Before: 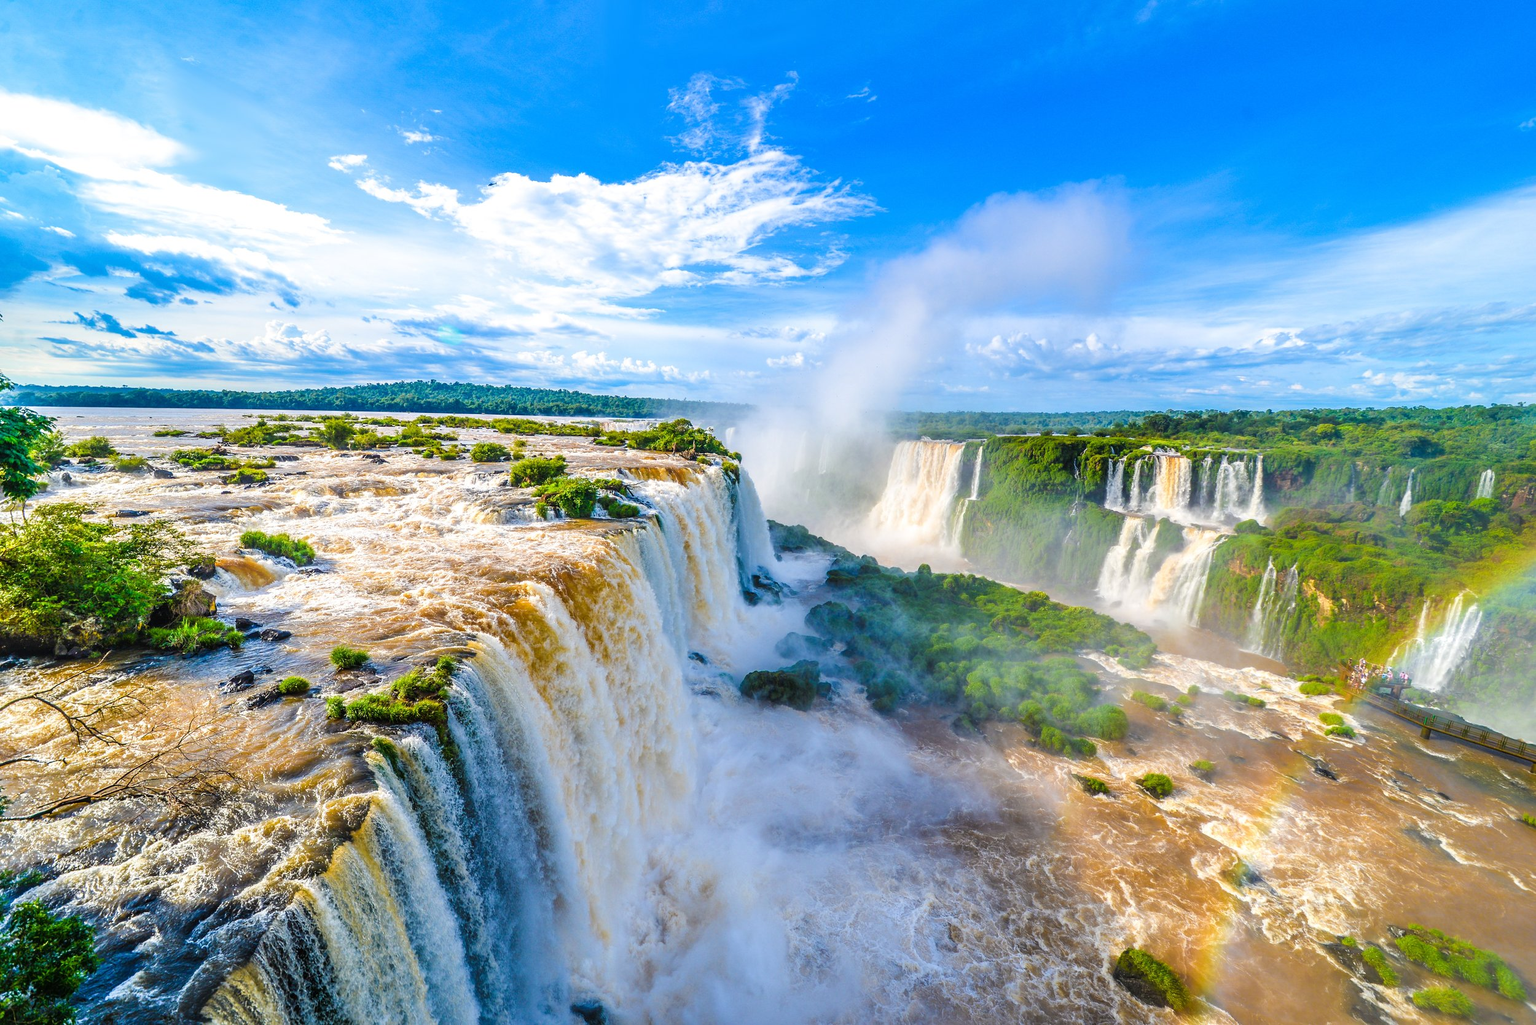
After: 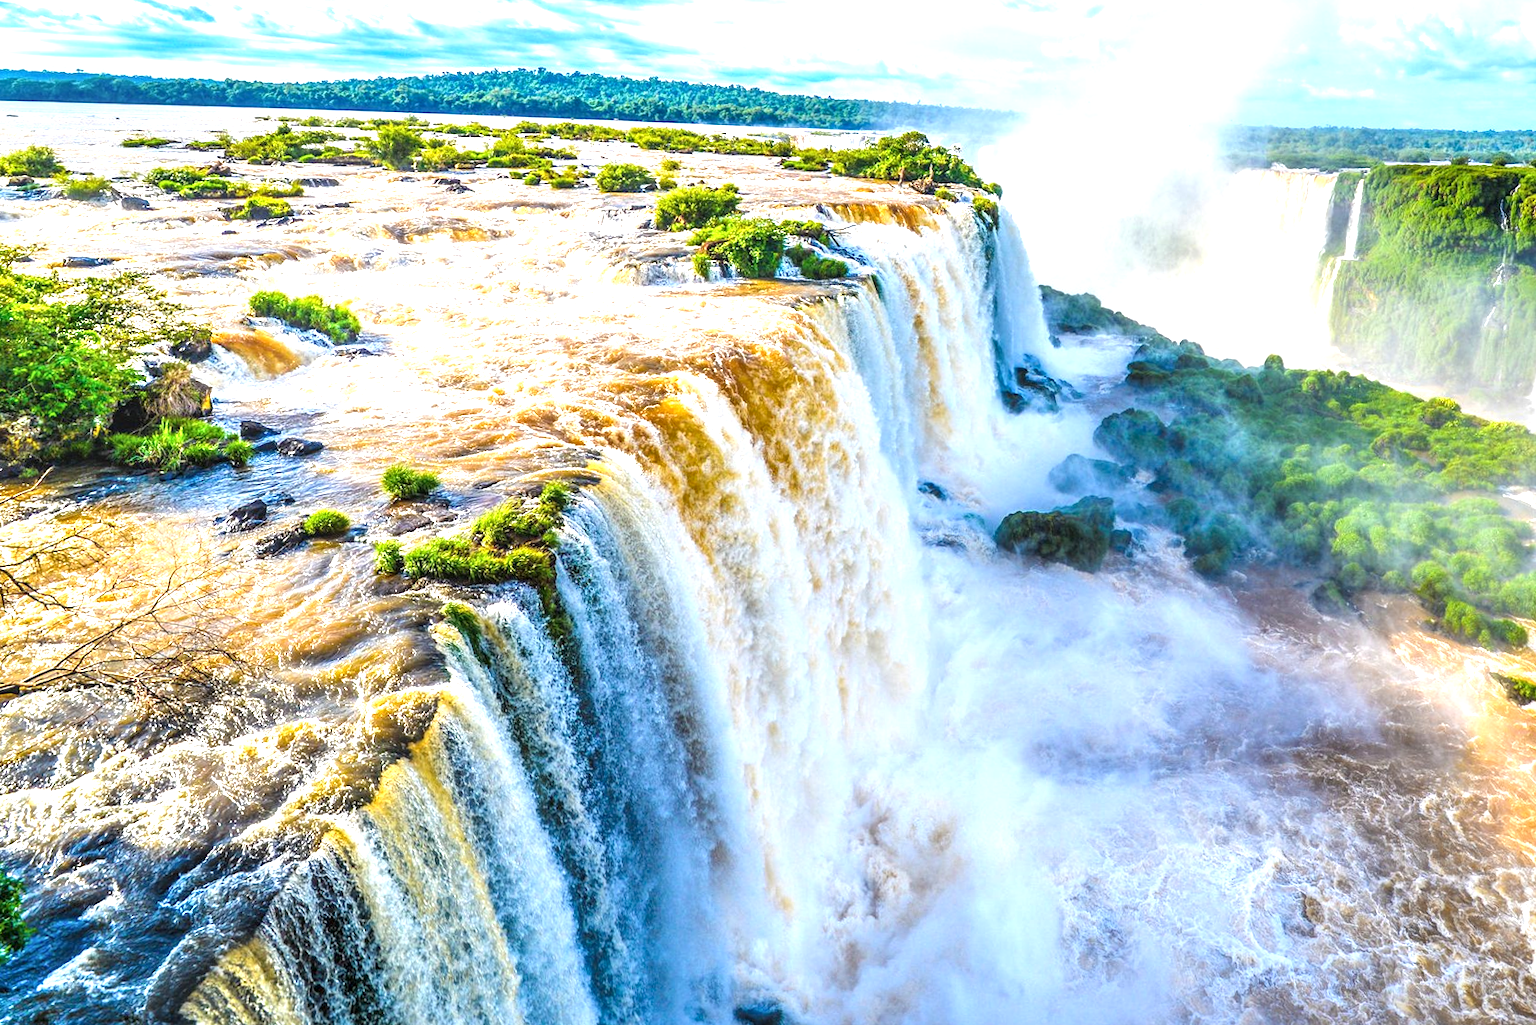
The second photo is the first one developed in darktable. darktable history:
crop and rotate: angle -0.82°, left 3.85%, top 31.828%, right 27.992%
exposure: black level correction 0, exposure 1 EV, compensate exposure bias true, compensate highlight preservation false
local contrast: on, module defaults
